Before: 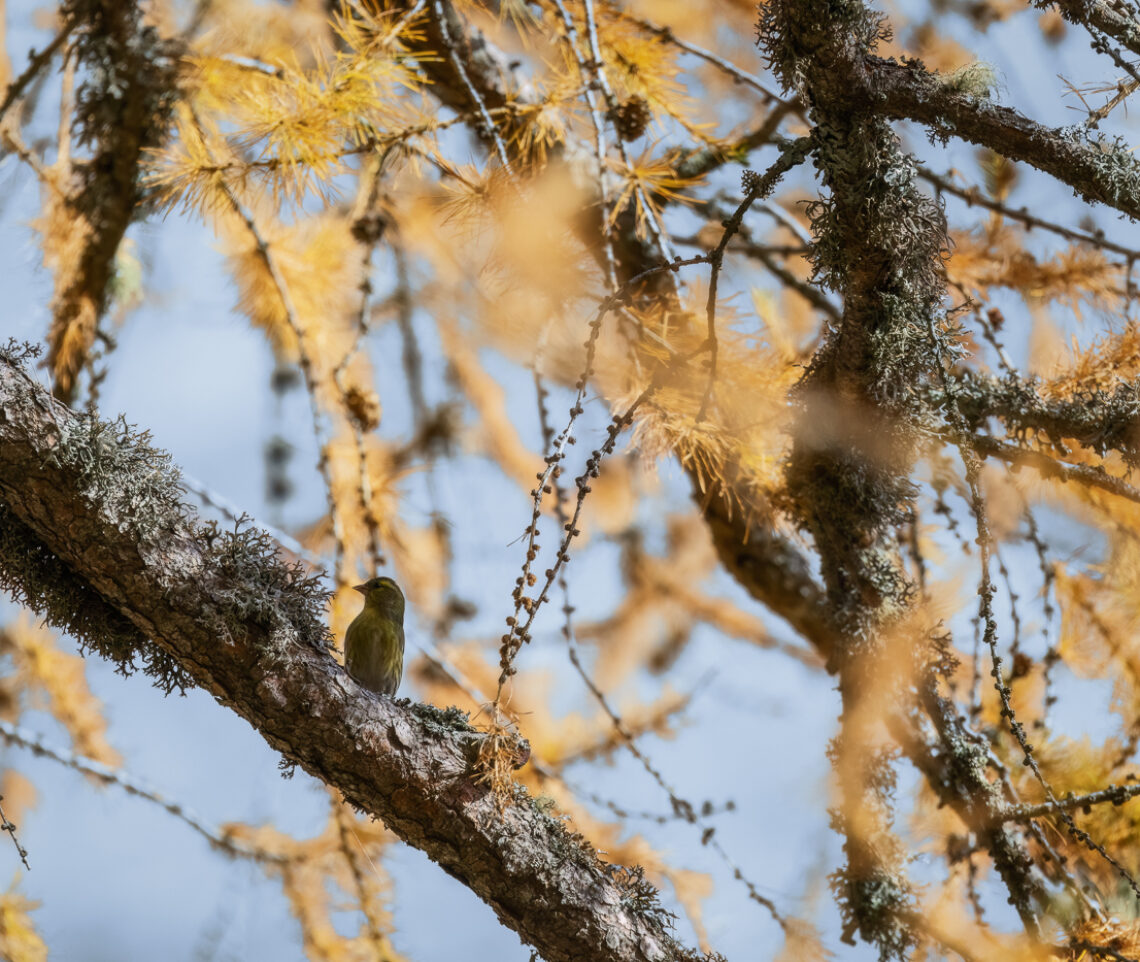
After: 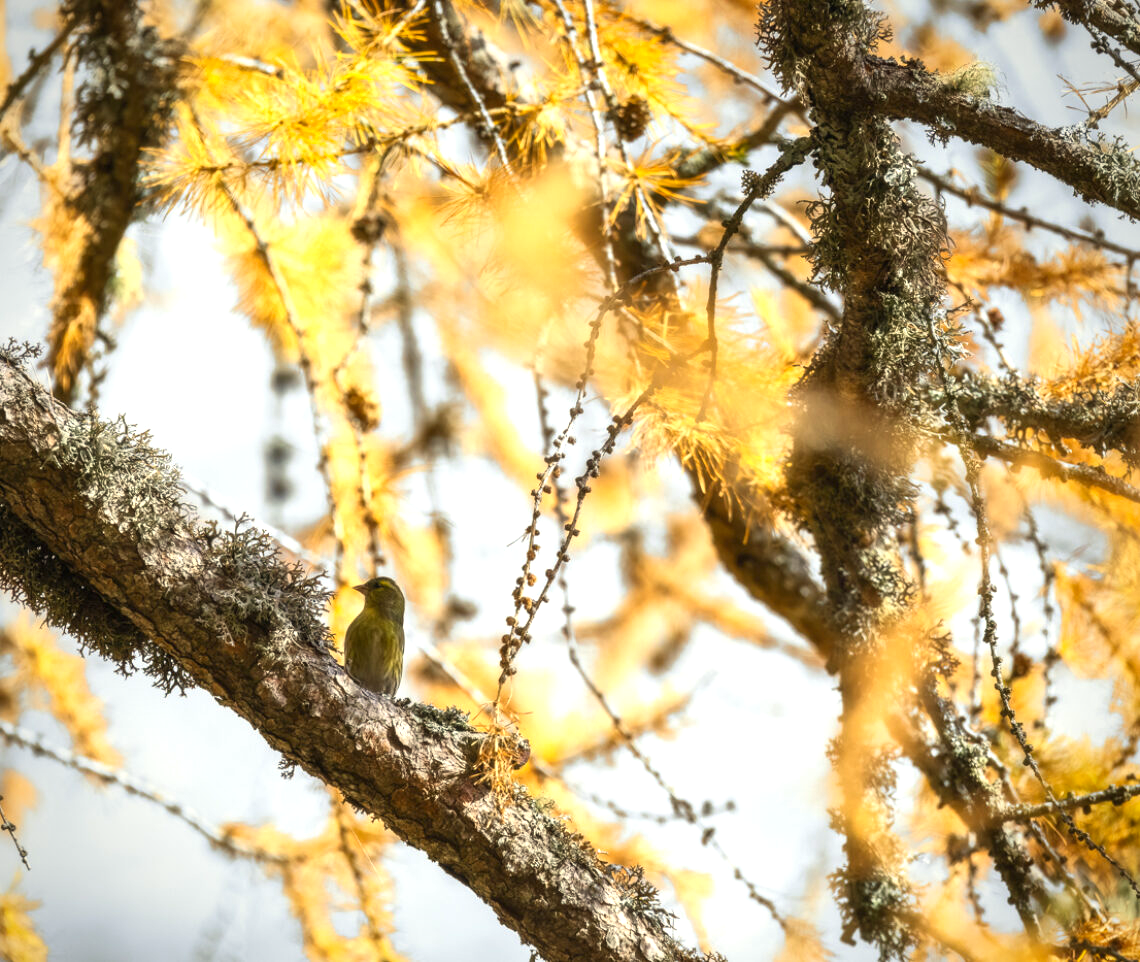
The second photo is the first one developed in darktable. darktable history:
exposure: black level correction -0.001, exposure 0.904 EV, compensate highlight preservation false
vignetting: fall-off radius 60.75%, saturation 0
color correction: highlights a* 1.32, highlights b* 17.72
